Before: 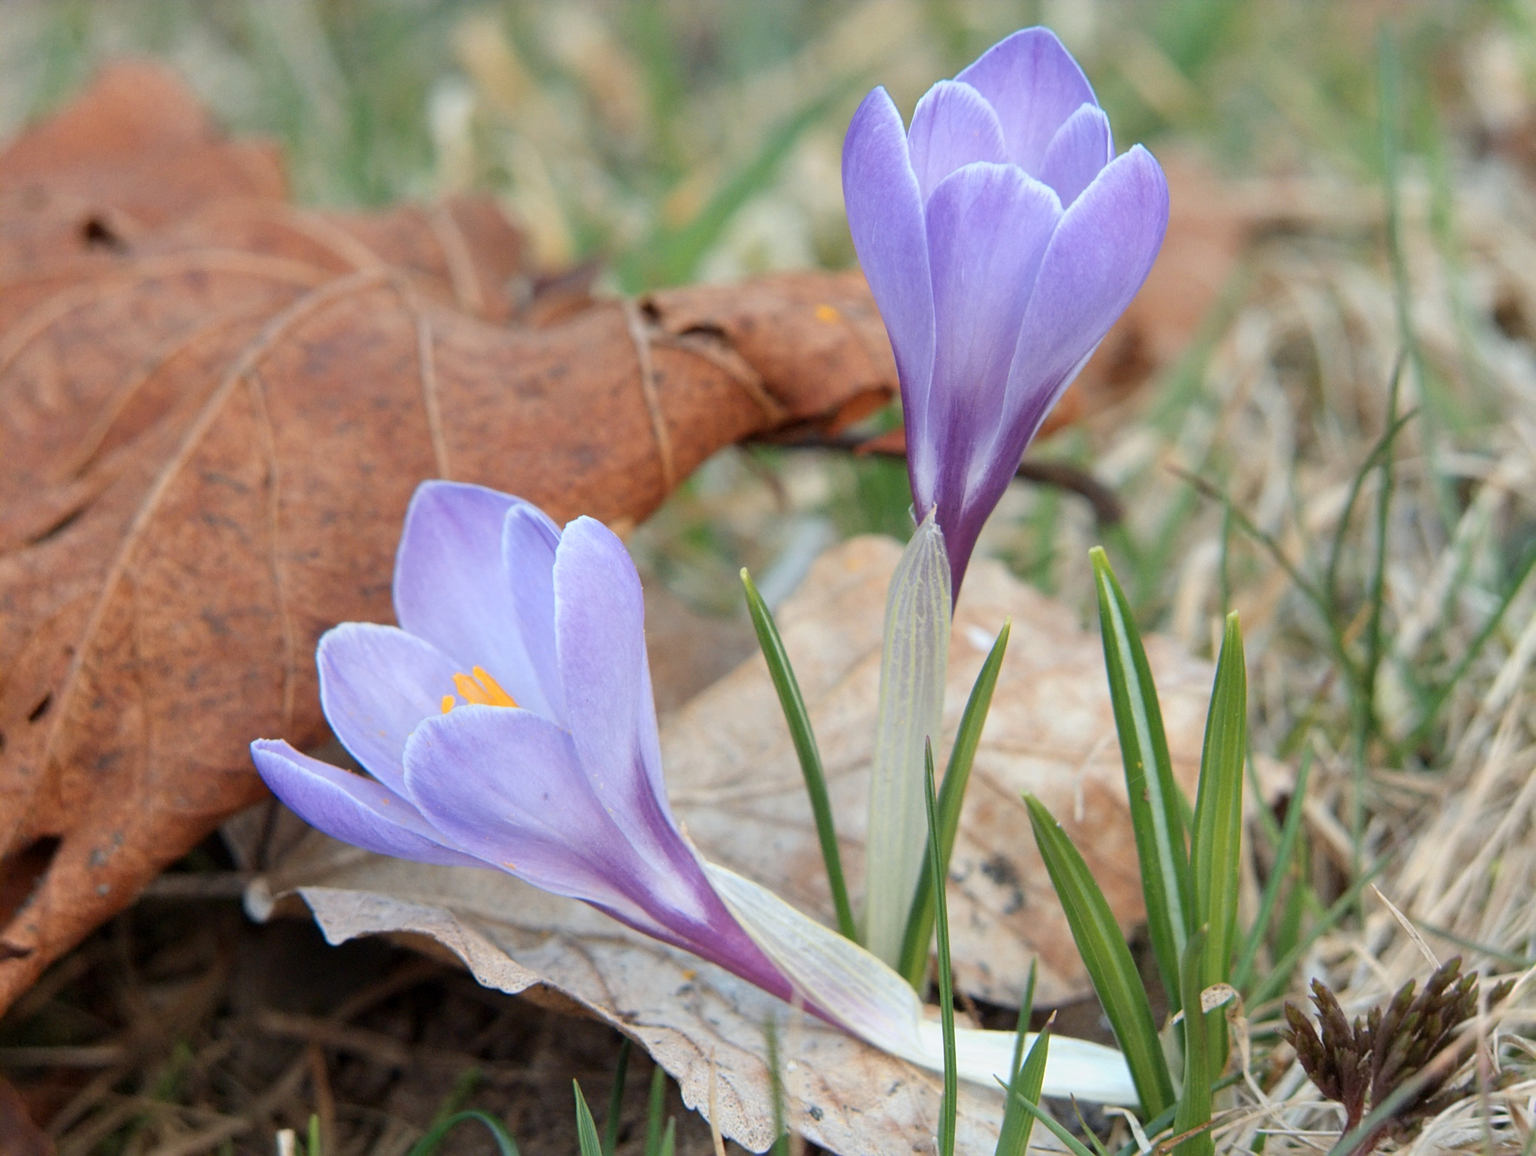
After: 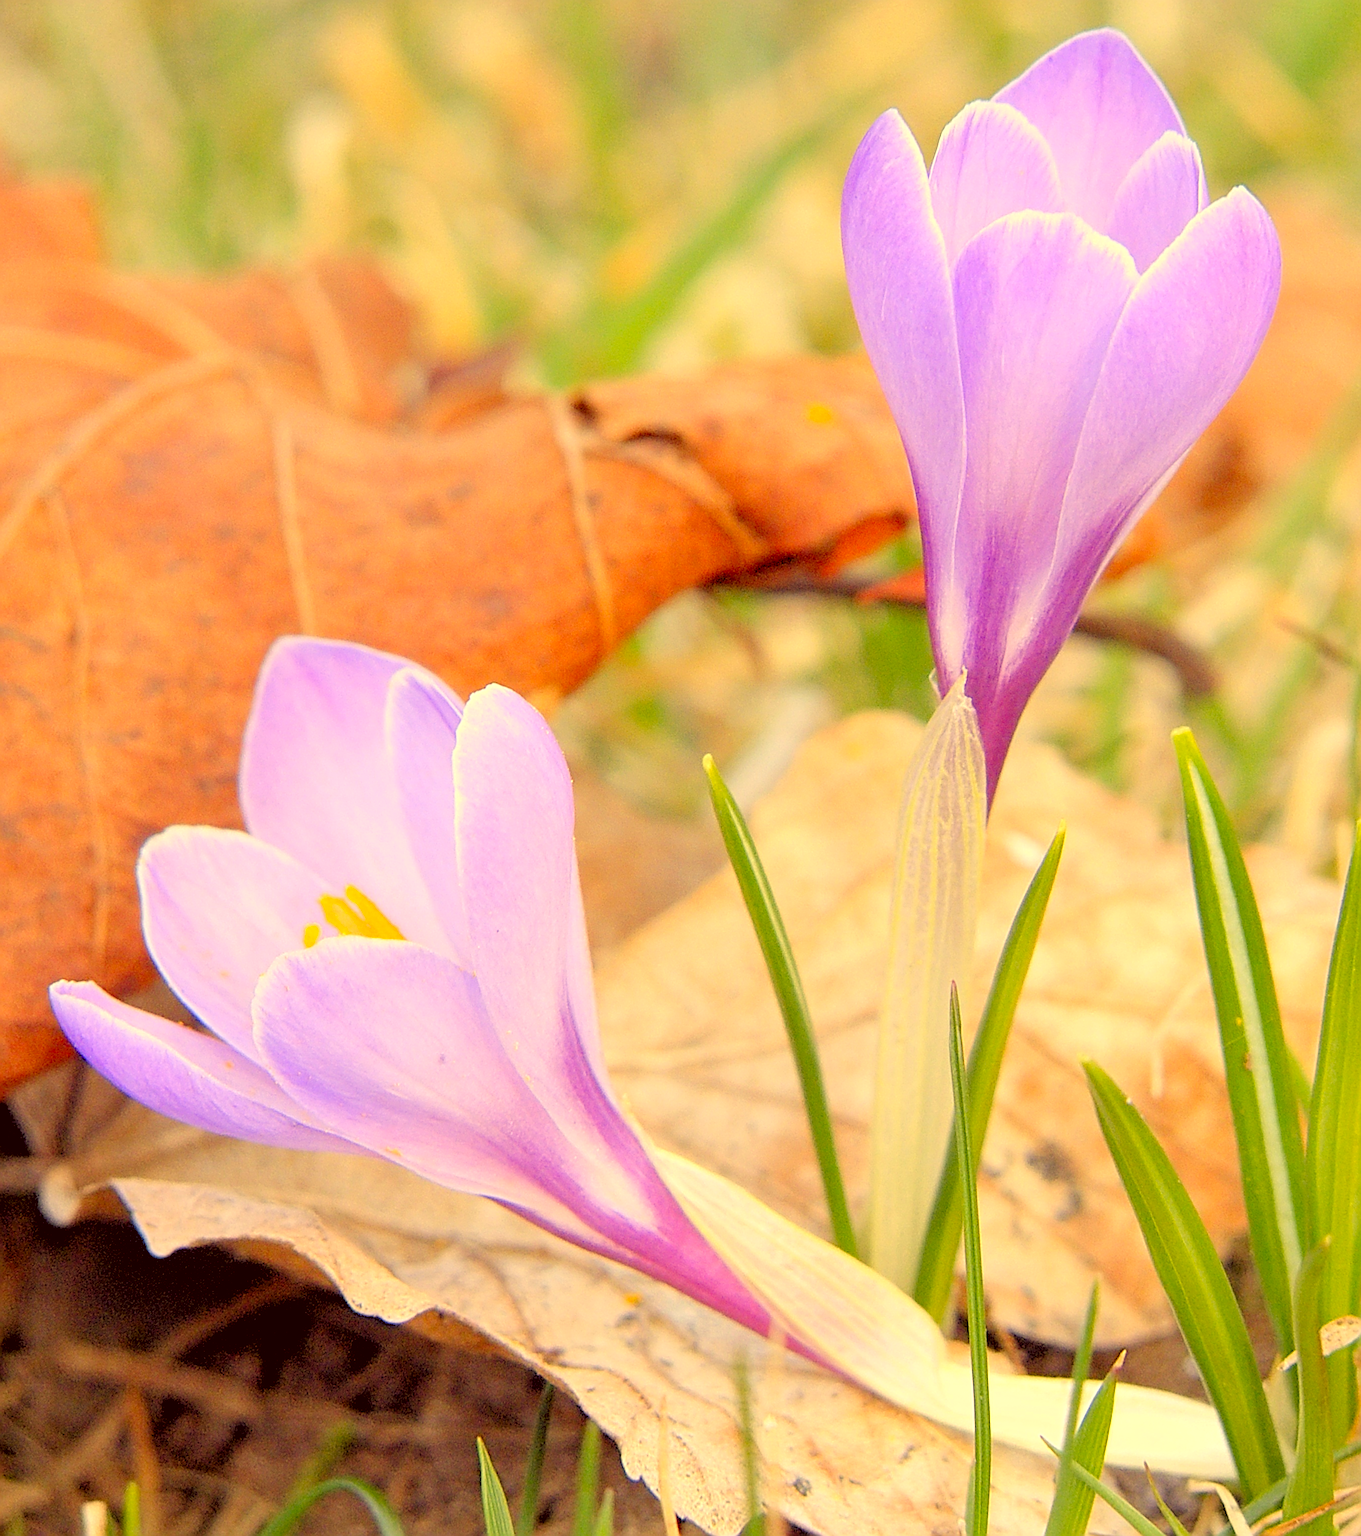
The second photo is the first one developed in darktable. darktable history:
crop and rotate: left 13.409%, right 19.924%
levels: levels [0.072, 0.414, 0.976]
exposure: exposure 0.785 EV, compensate highlight preservation false
sharpen: amount 1.861
color correction: highlights a* 10.12, highlights b* 39.04, shadows a* 14.62, shadows b* 3.37
rotate and perspective: rotation 0.192°, lens shift (horizontal) -0.015, crop left 0.005, crop right 0.996, crop top 0.006, crop bottom 0.99
shadows and highlights: radius 121.13, shadows 21.4, white point adjustment -9.72, highlights -14.39, soften with gaussian
